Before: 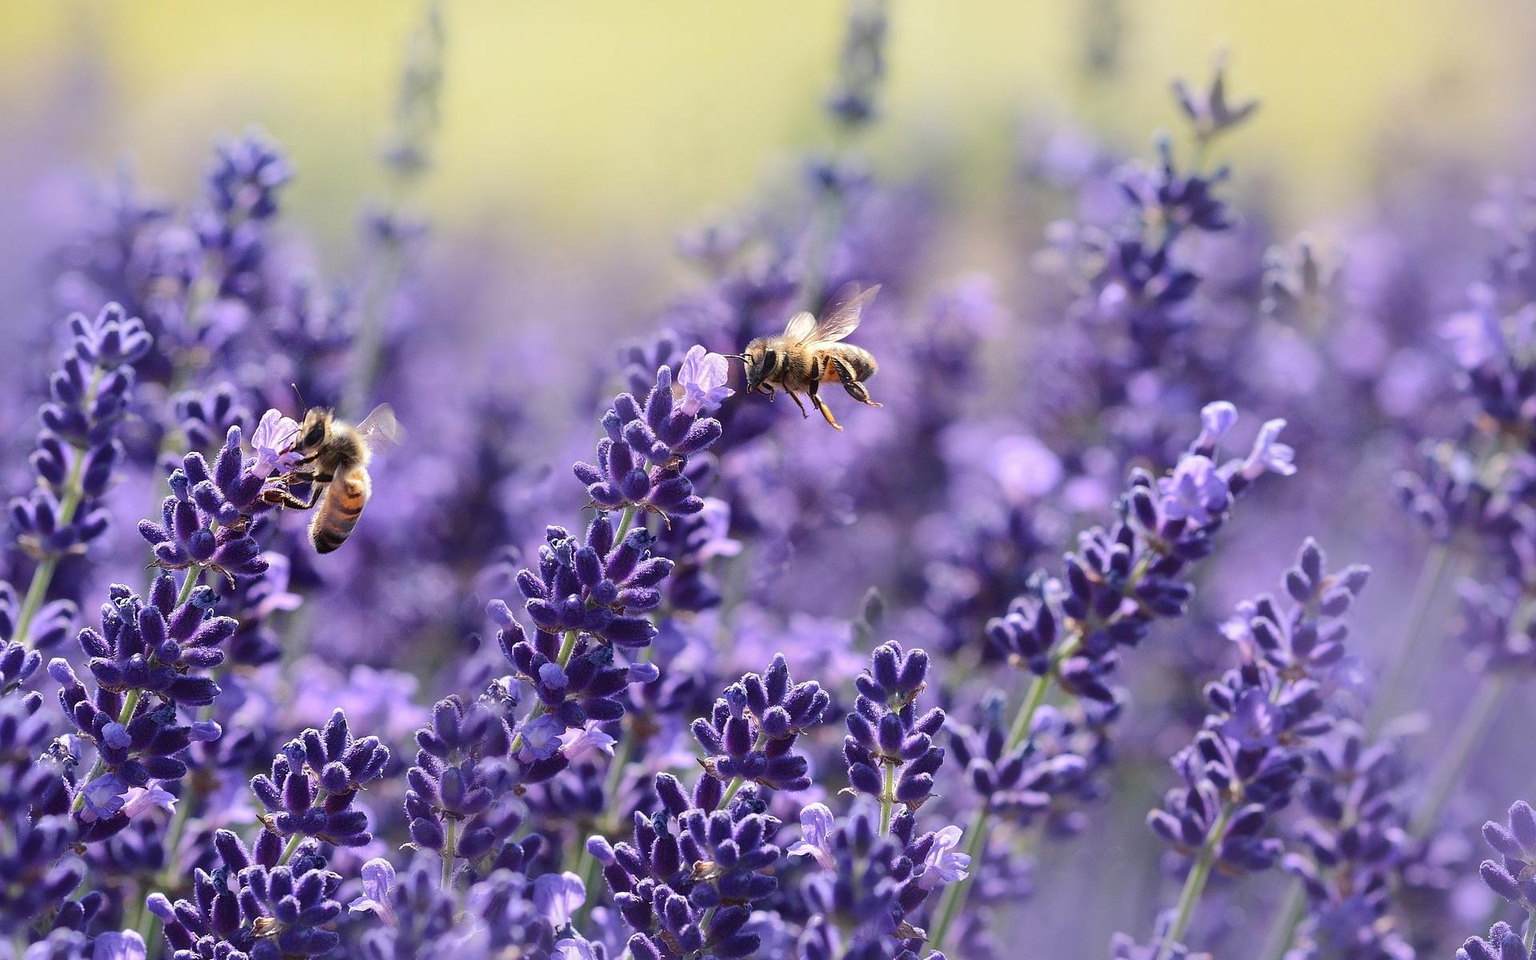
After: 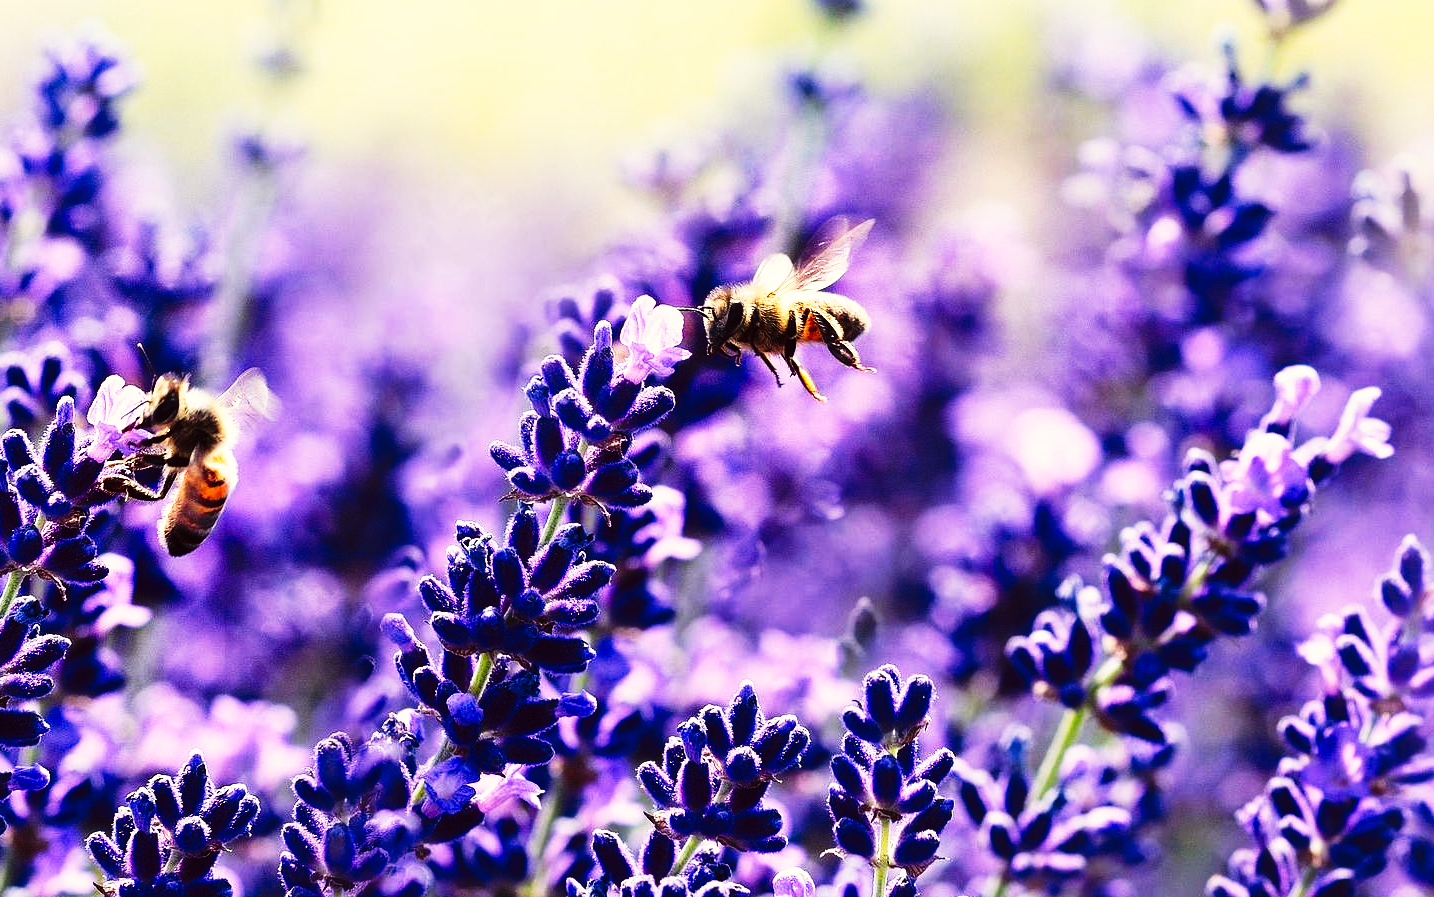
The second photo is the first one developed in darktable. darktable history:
crop and rotate: left 11.831%, top 11.346%, right 13.429%, bottom 13.899%
tone curve: curves: ch0 [(0, 0) (0.003, 0.003) (0.011, 0.006) (0.025, 0.01) (0.044, 0.015) (0.069, 0.02) (0.1, 0.027) (0.136, 0.036) (0.177, 0.05) (0.224, 0.07) (0.277, 0.12) (0.335, 0.208) (0.399, 0.334) (0.468, 0.473) (0.543, 0.636) (0.623, 0.795) (0.709, 0.907) (0.801, 0.97) (0.898, 0.989) (1, 1)], preserve colors none
color correction: highlights a* -0.95, highlights b* 4.5, shadows a* 3.55
tone equalizer: on, module defaults
